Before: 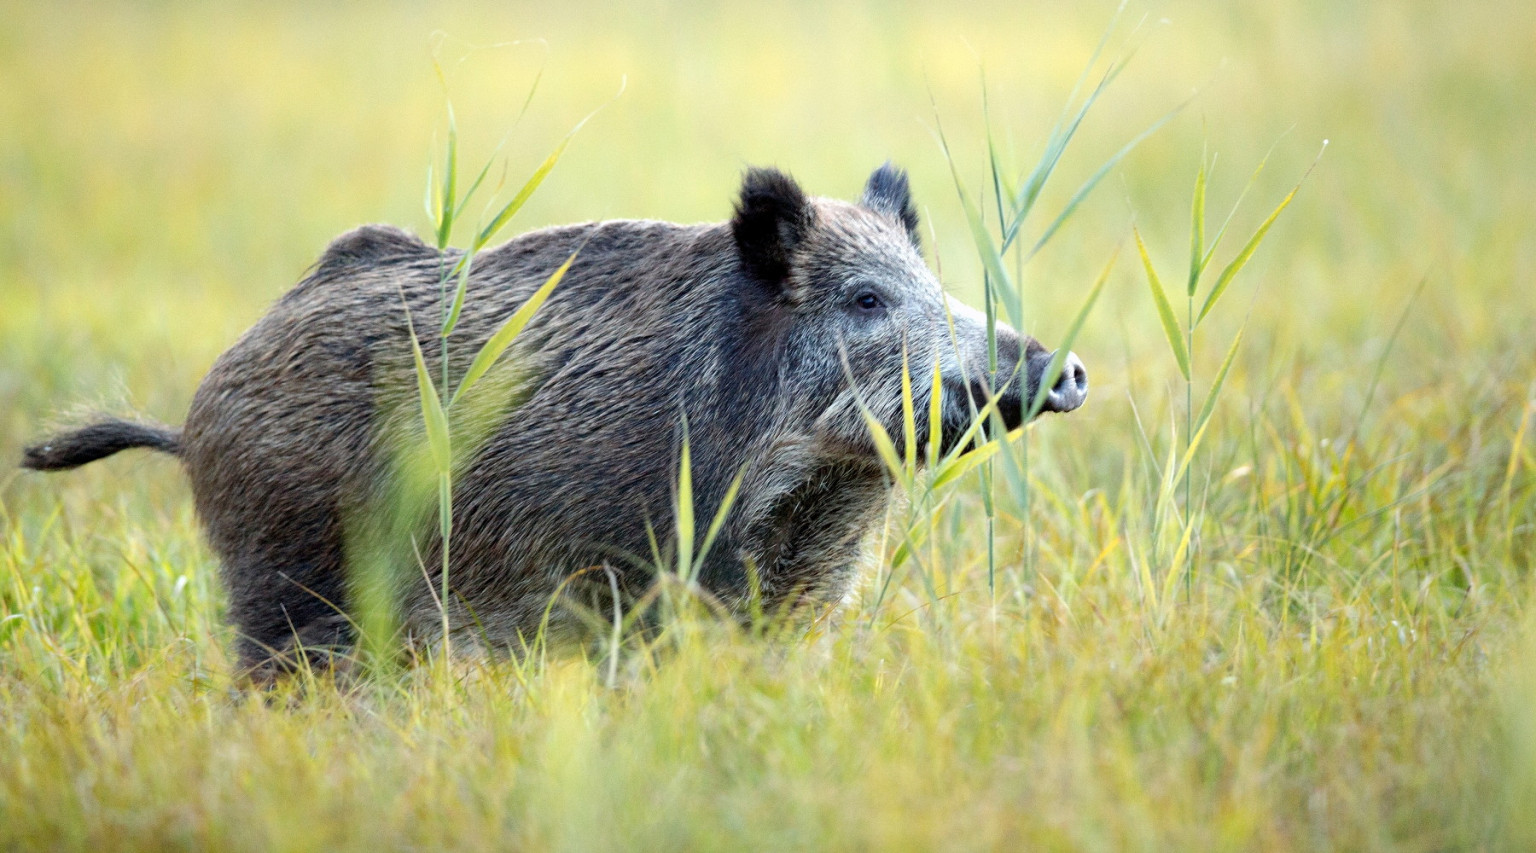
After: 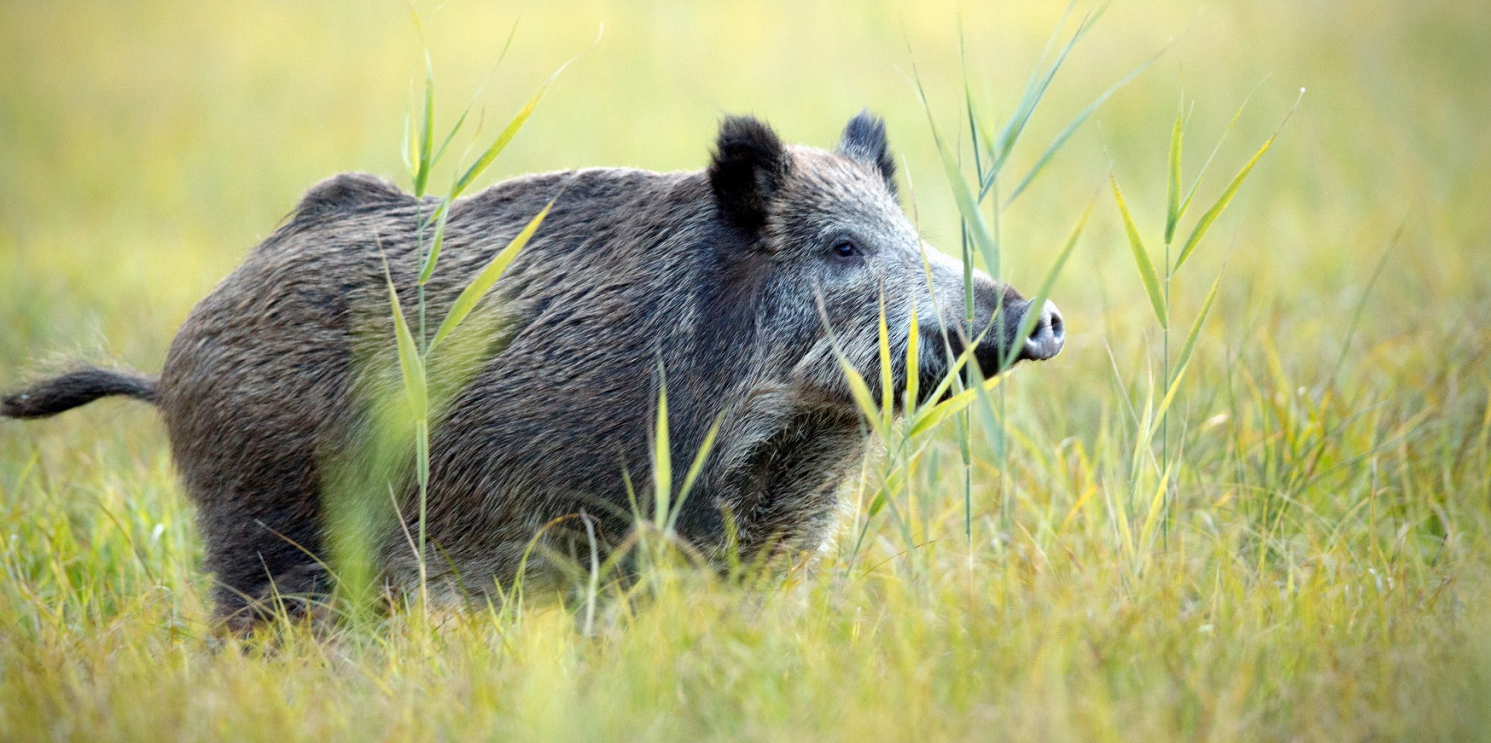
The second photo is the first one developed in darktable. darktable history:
vignetting: saturation 0, unbound false
crop: left 1.507%, top 6.147%, right 1.379%, bottom 6.637%
